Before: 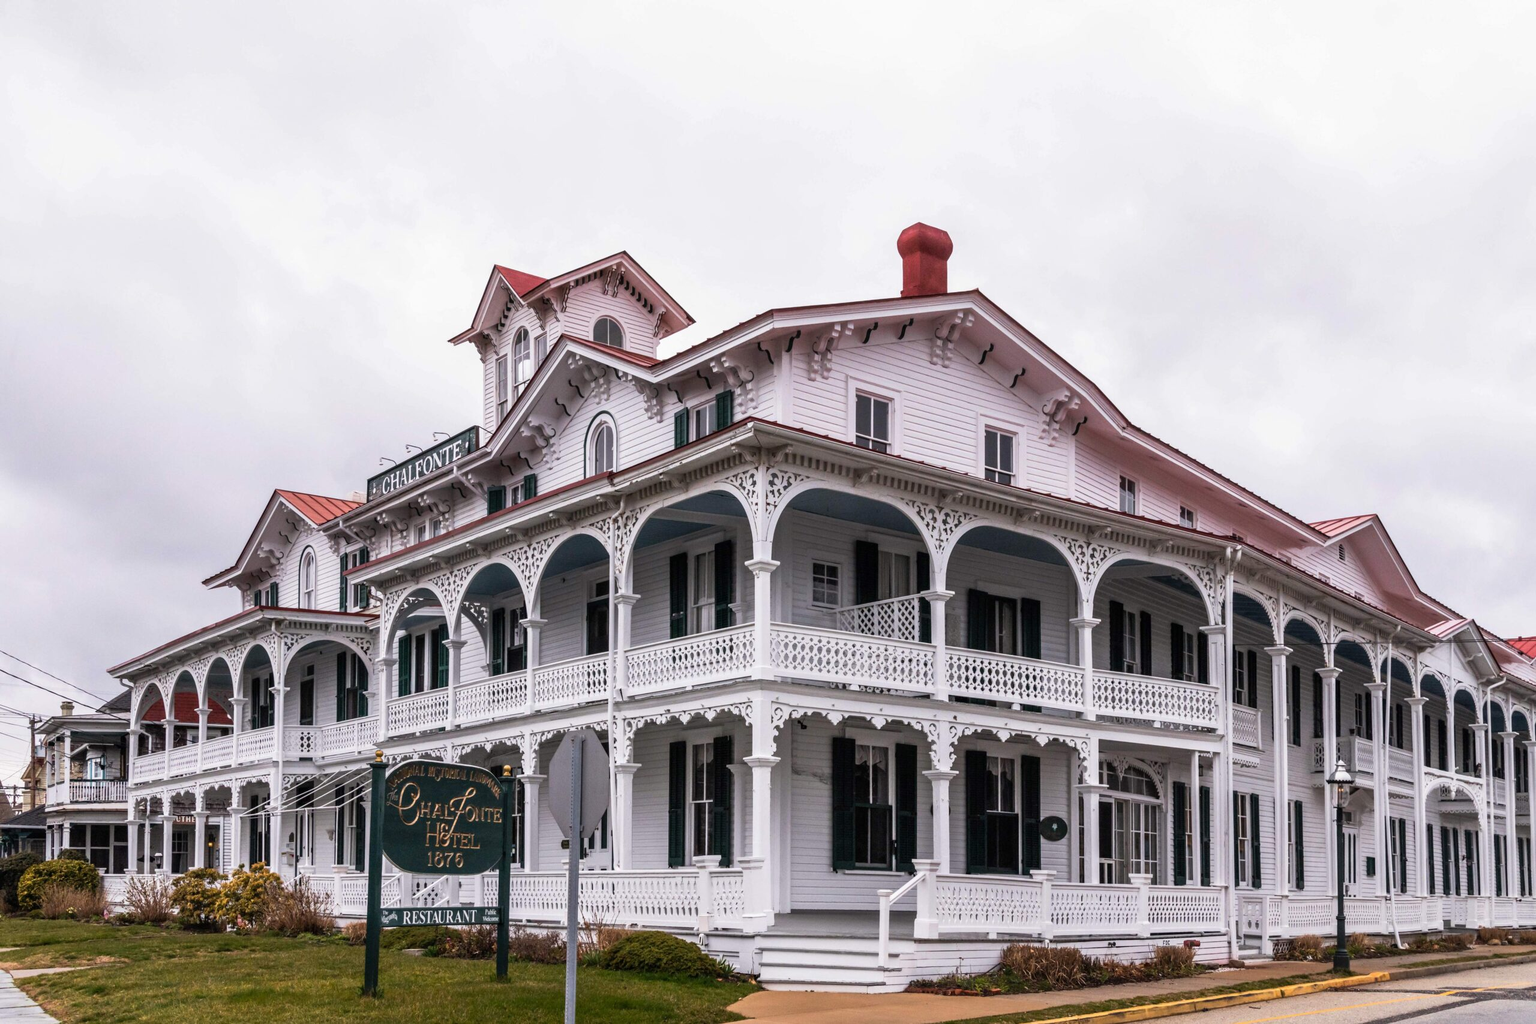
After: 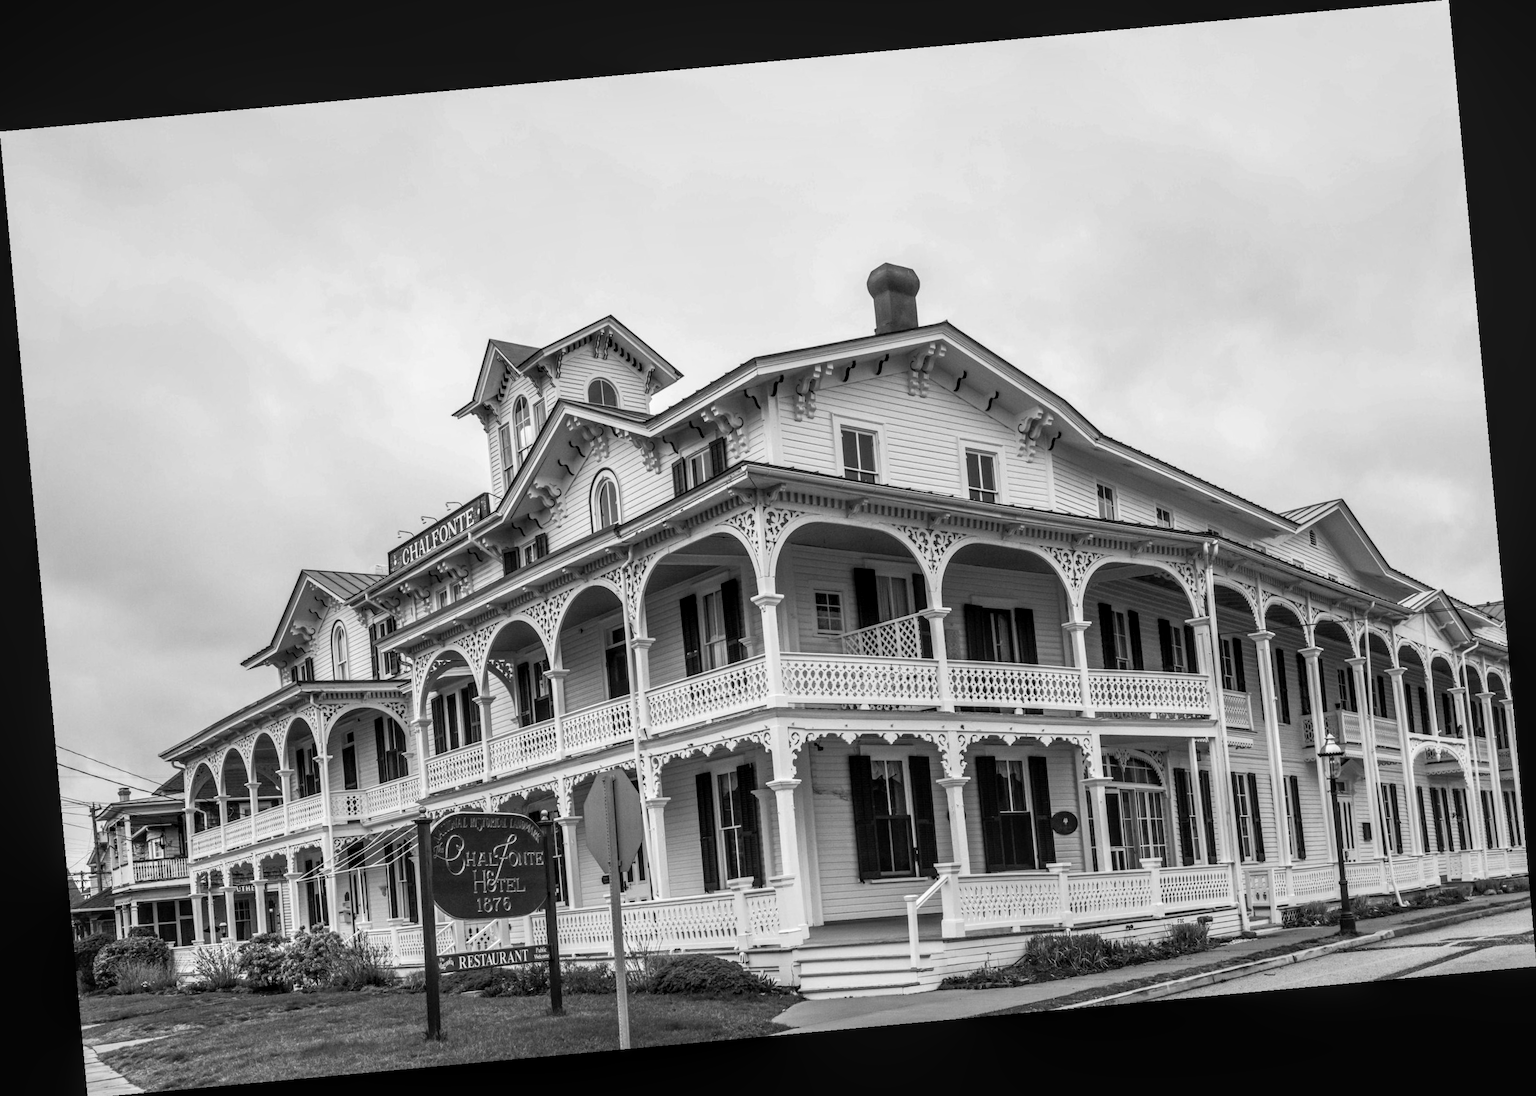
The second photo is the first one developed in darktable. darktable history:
local contrast: on, module defaults
monochrome: on, module defaults
rotate and perspective: rotation -5.2°, automatic cropping off
